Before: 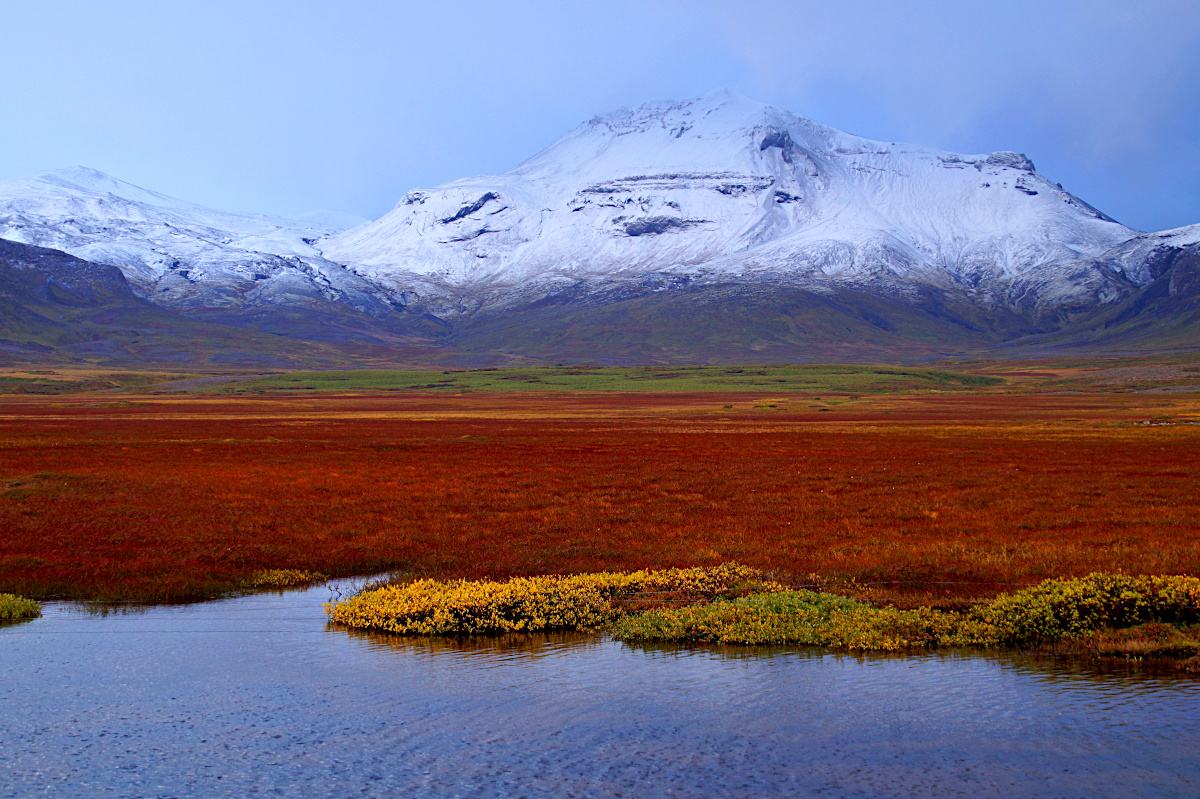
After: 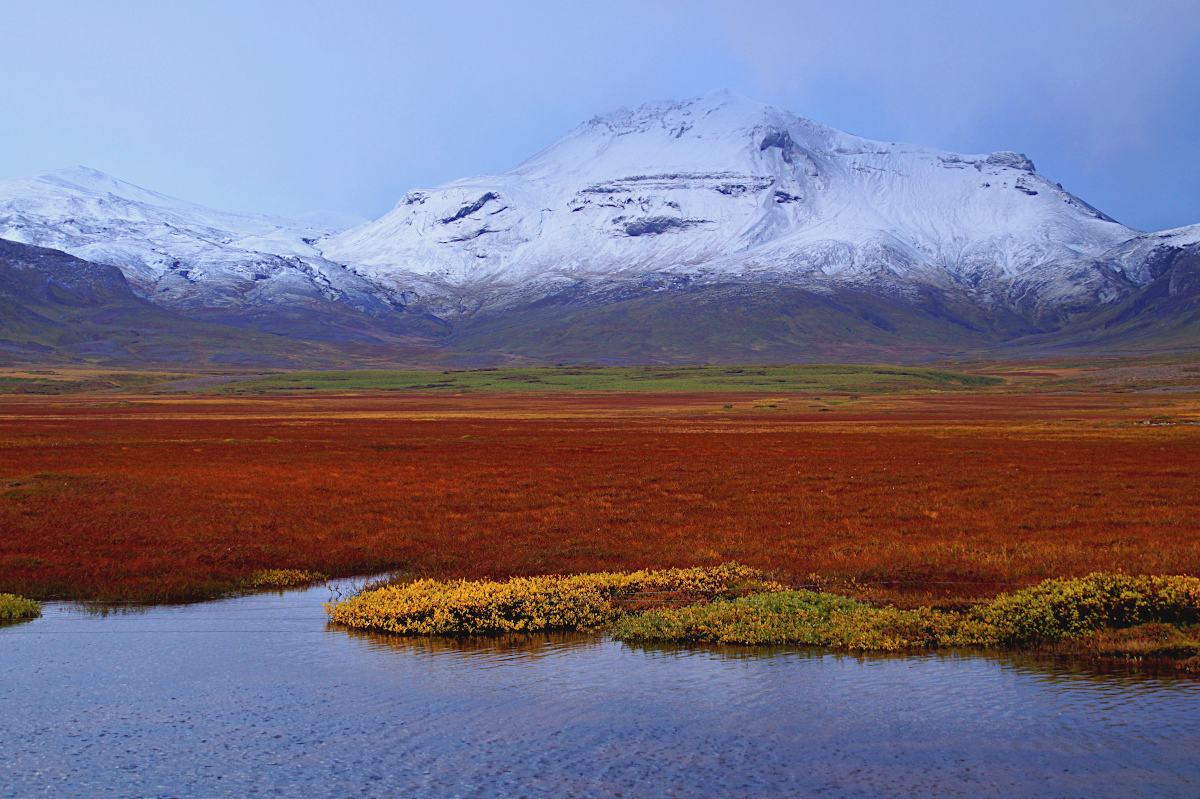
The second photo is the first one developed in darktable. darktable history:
contrast brightness saturation: contrast -0.094, saturation -0.095
